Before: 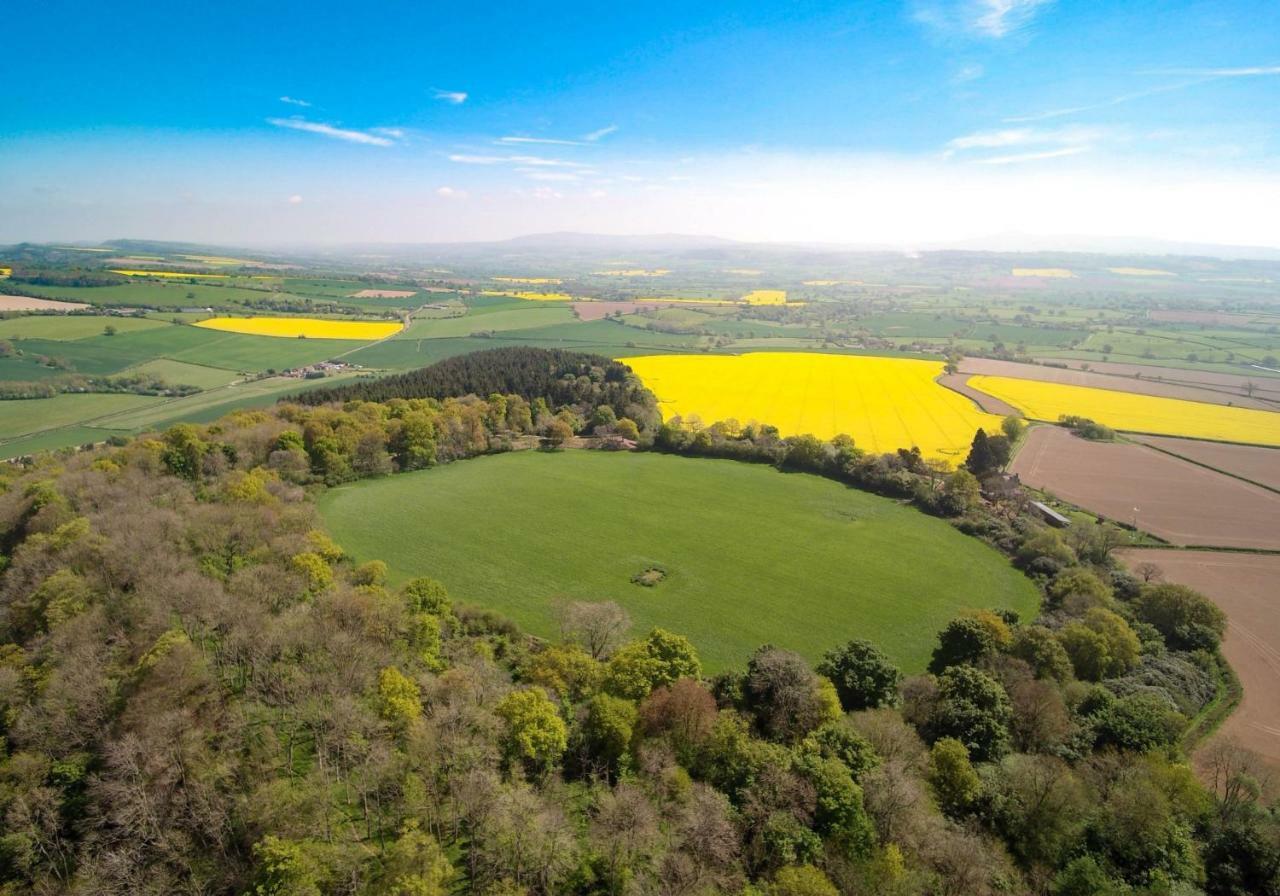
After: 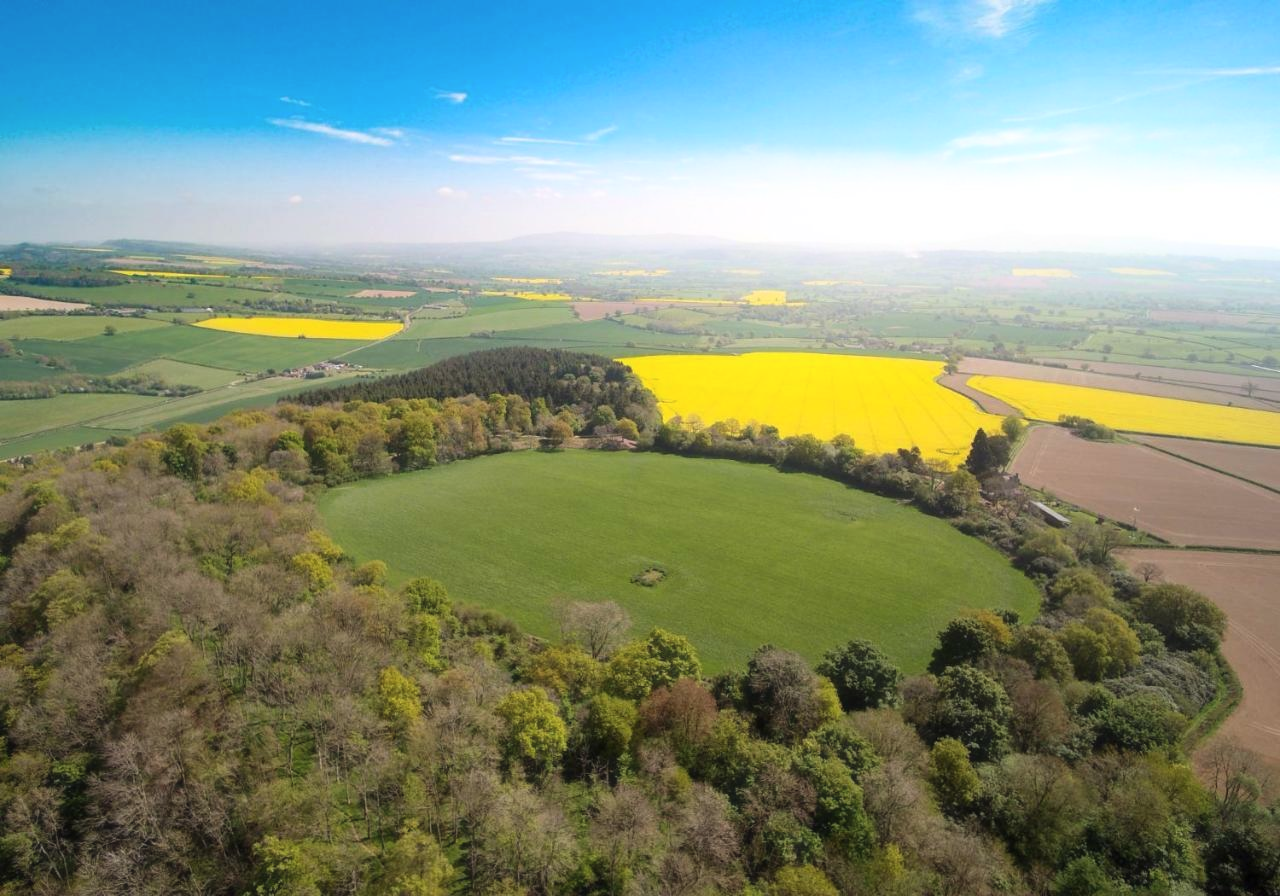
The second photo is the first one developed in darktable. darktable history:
haze removal: strength -0.09, distance 0.358, compatibility mode true, adaptive false
bloom: size 15%, threshold 97%, strength 7%
